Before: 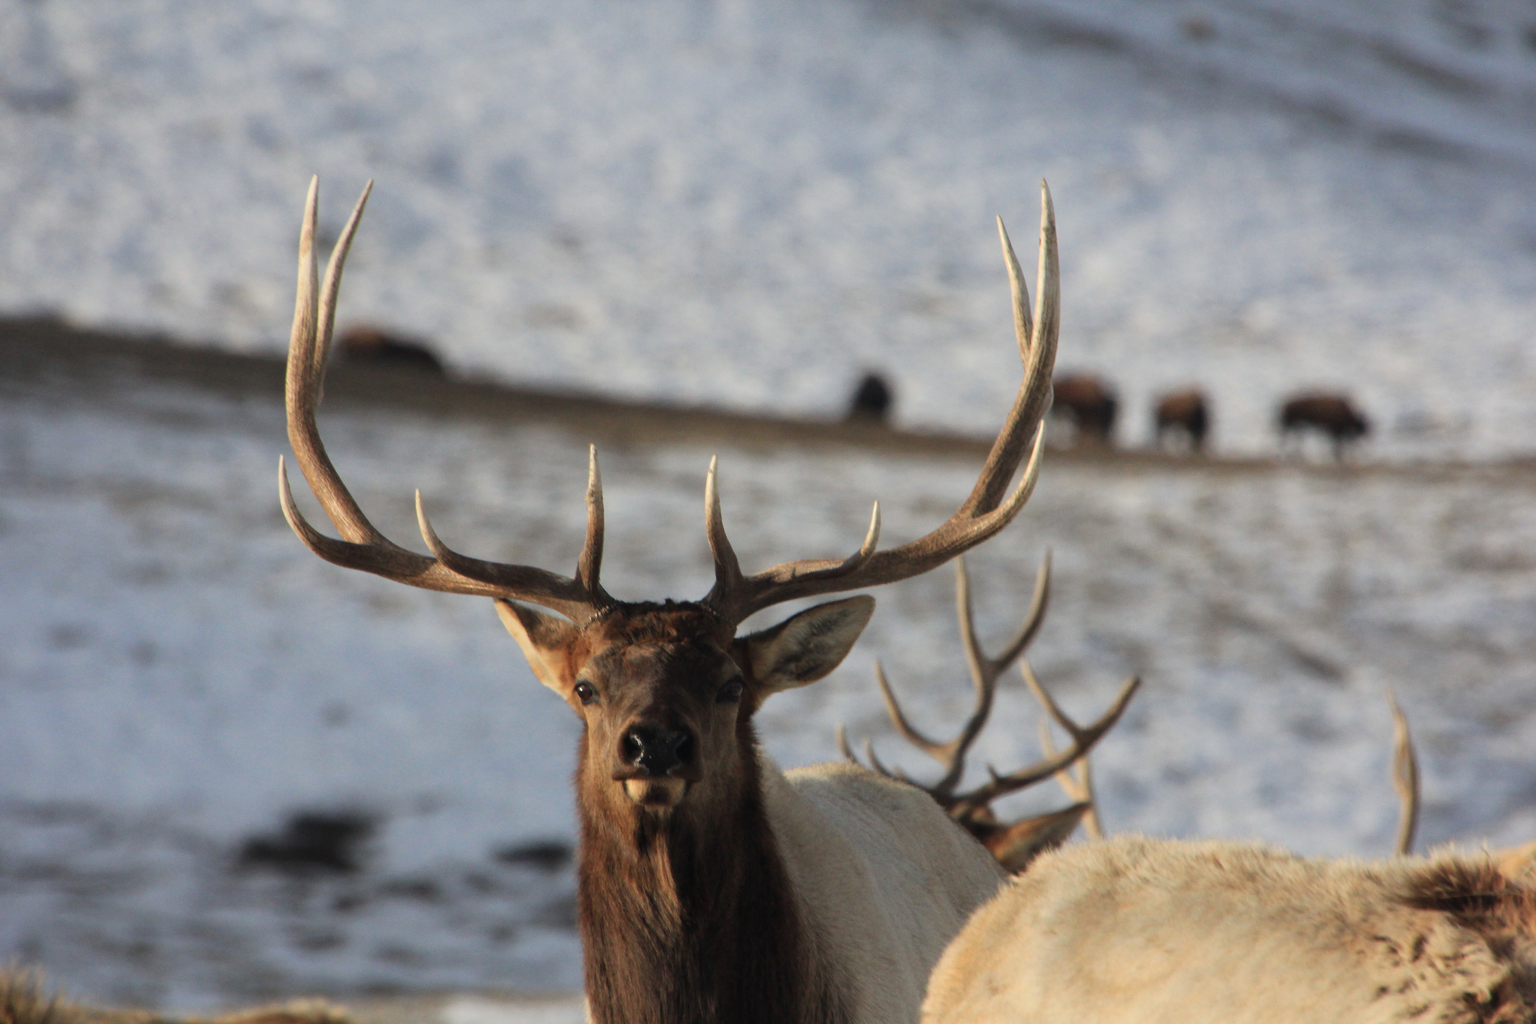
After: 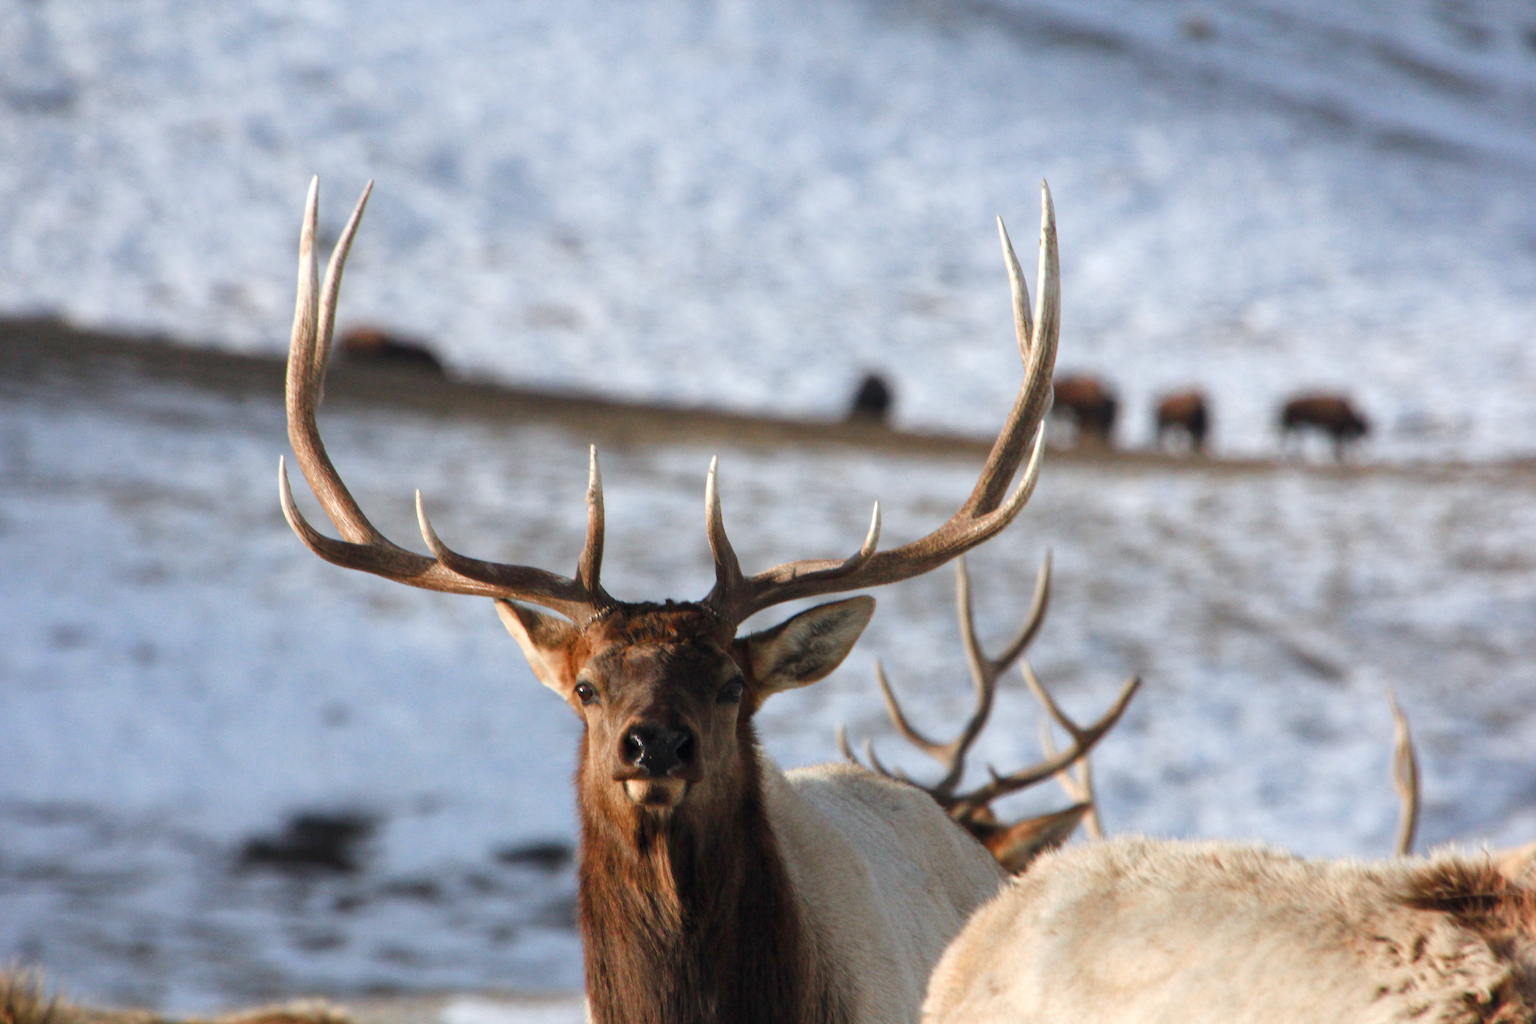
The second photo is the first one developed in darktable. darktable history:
color correction: highlights a* -0.772, highlights b* -8.92
local contrast: highlights 100%, shadows 100%, detail 120%, midtone range 0.2
color balance rgb: perceptual saturation grading › global saturation 20%, perceptual saturation grading › highlights -50%, perceptual saturation grading › shadows 30%, perceptual brilliance grading › global brilliance 10%, perceptual brilliance grading › shadows 15%
